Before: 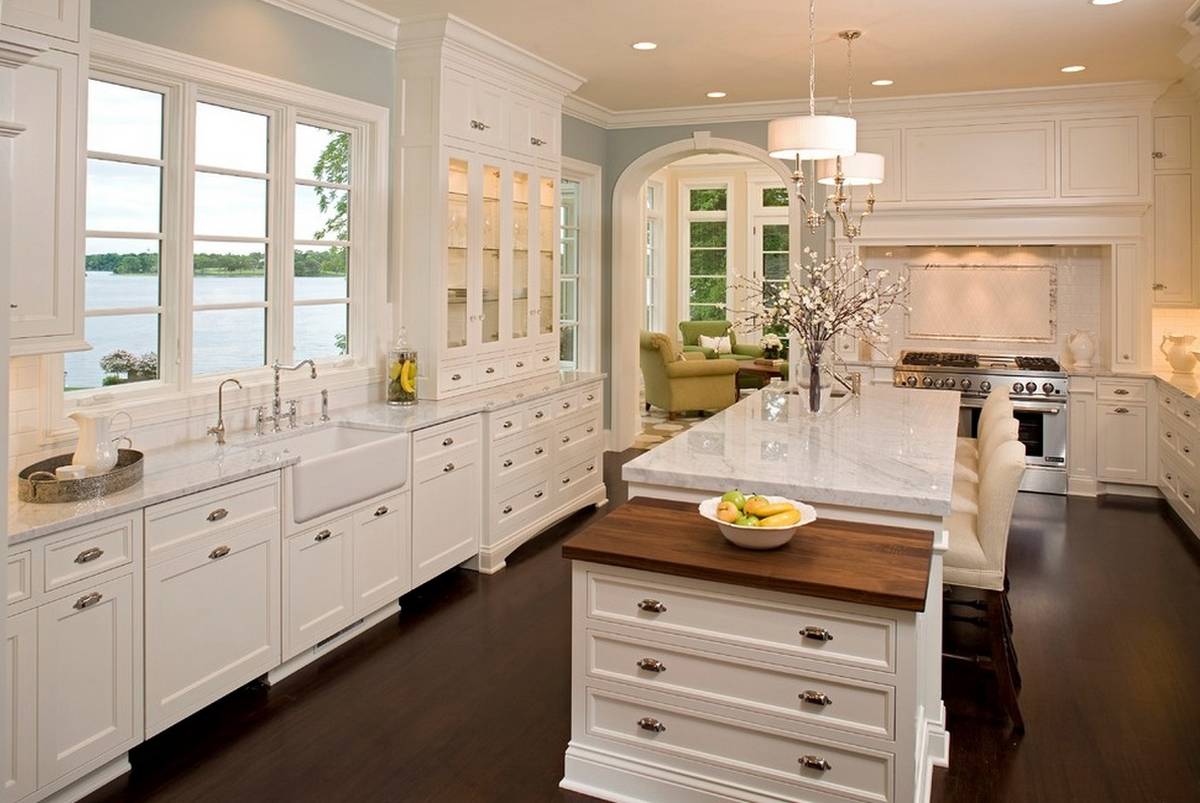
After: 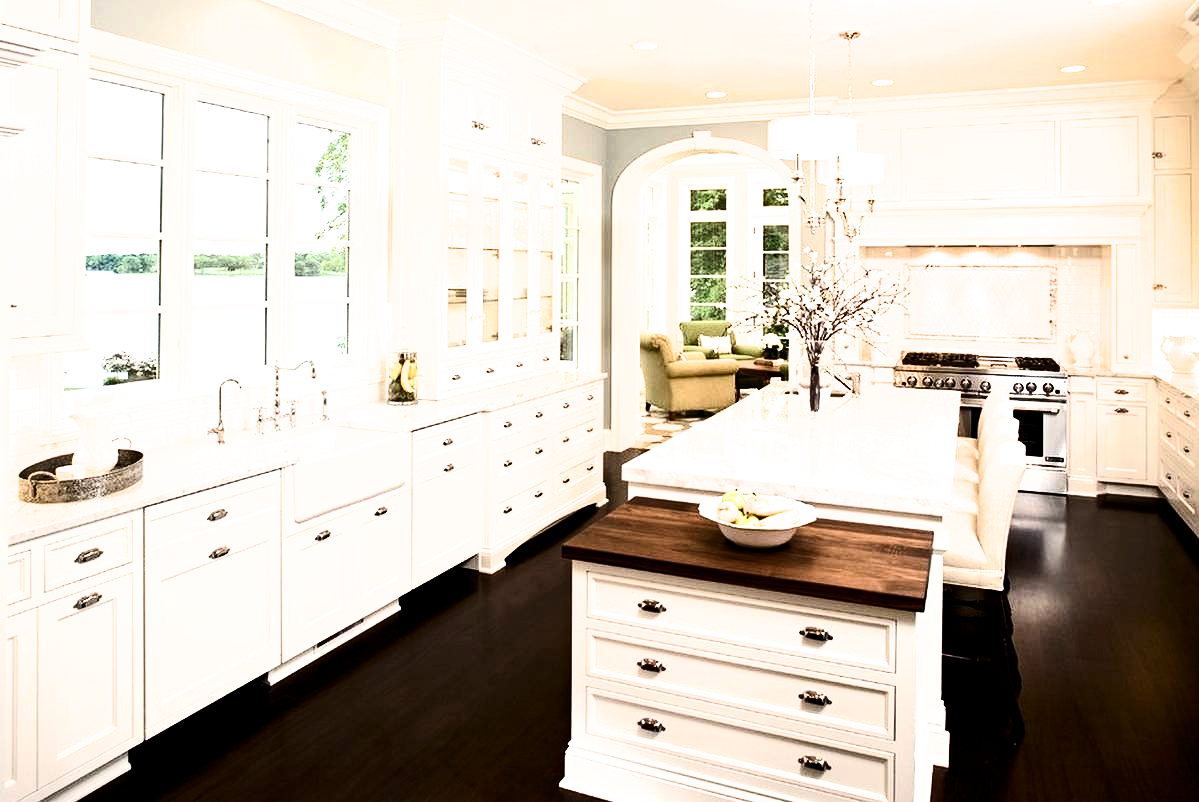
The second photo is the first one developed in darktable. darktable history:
filmic rgb: black relative exposure -8.2 EV, white relative exposure 2.21 EV, hardness 7.2, latitude 85.63%, contrast 1.693, highlights saturation mix -3.57%, shadows ↔ highlights balance -1.89%
exposure: black level correction -0.002, exposure 0.544 EV, compensate highlight preservation false
contrast brightness saturation: contrast 0.279
